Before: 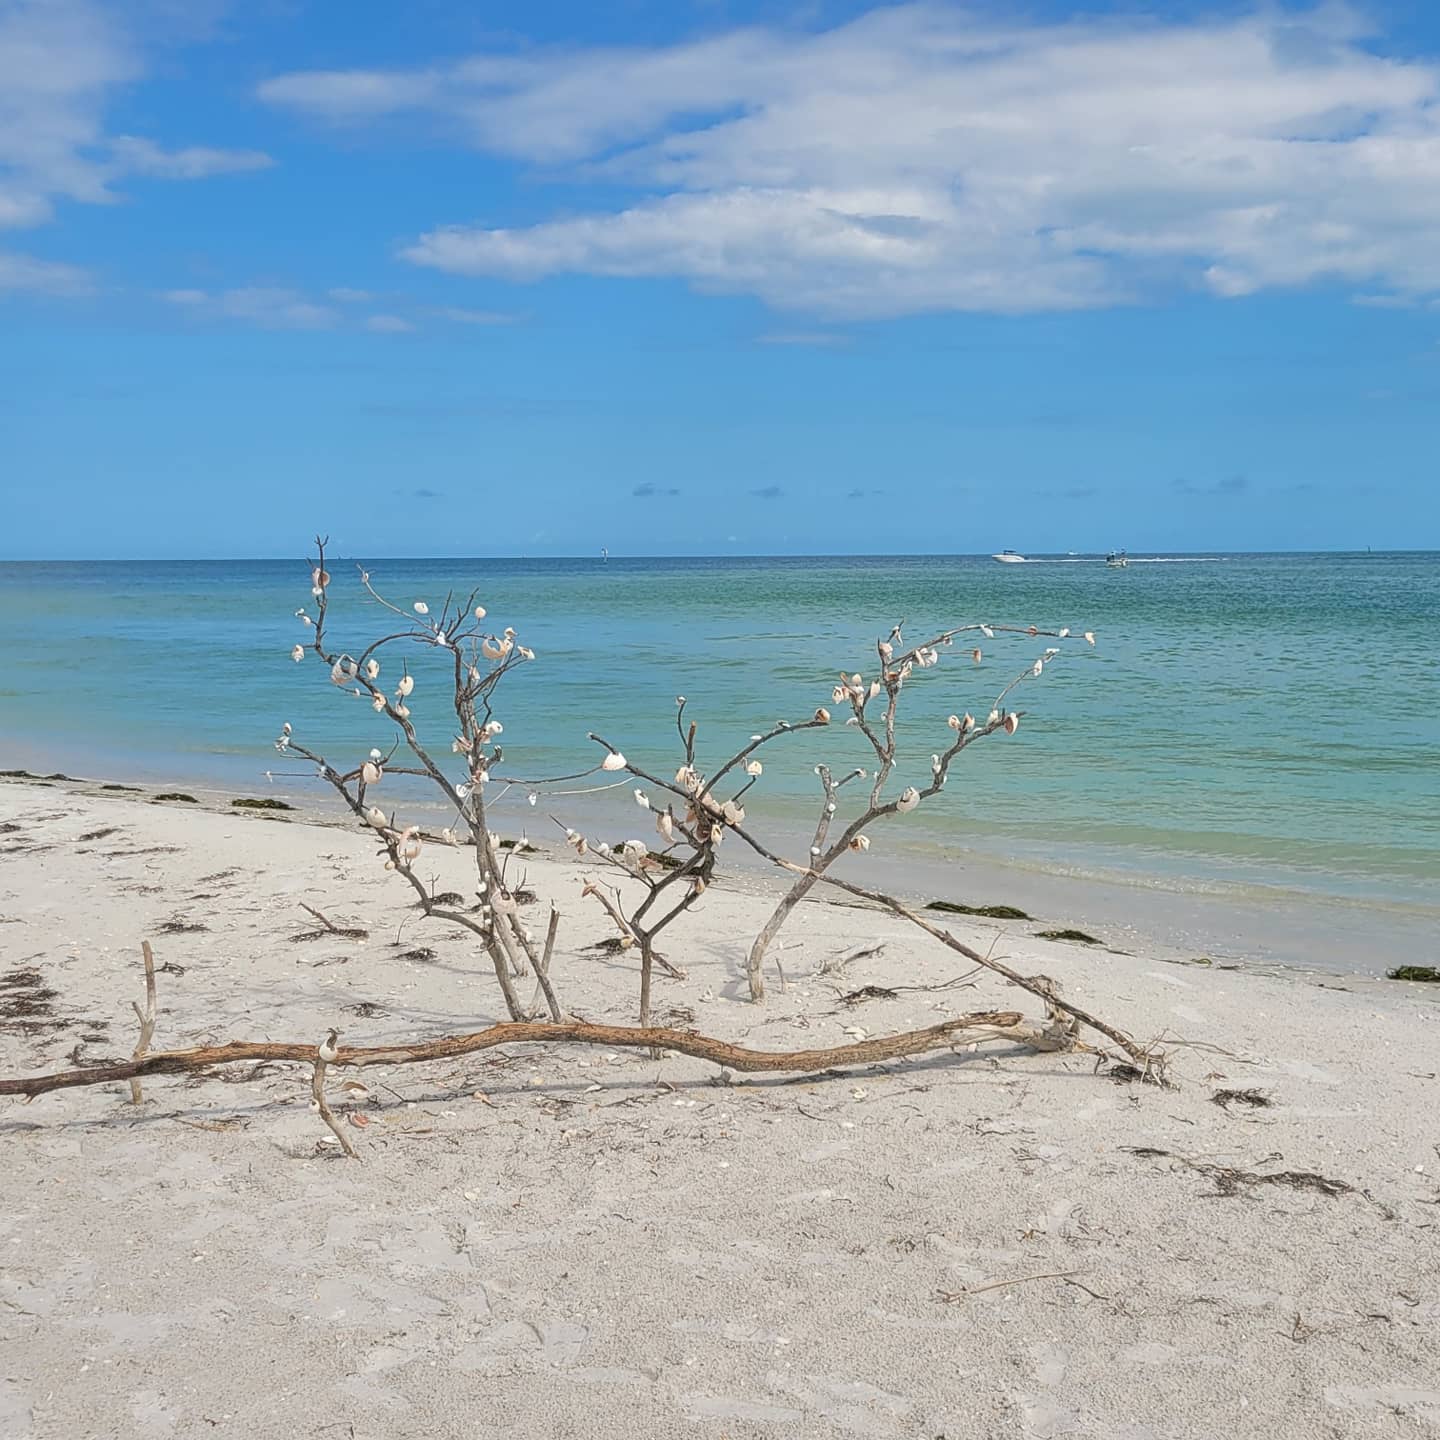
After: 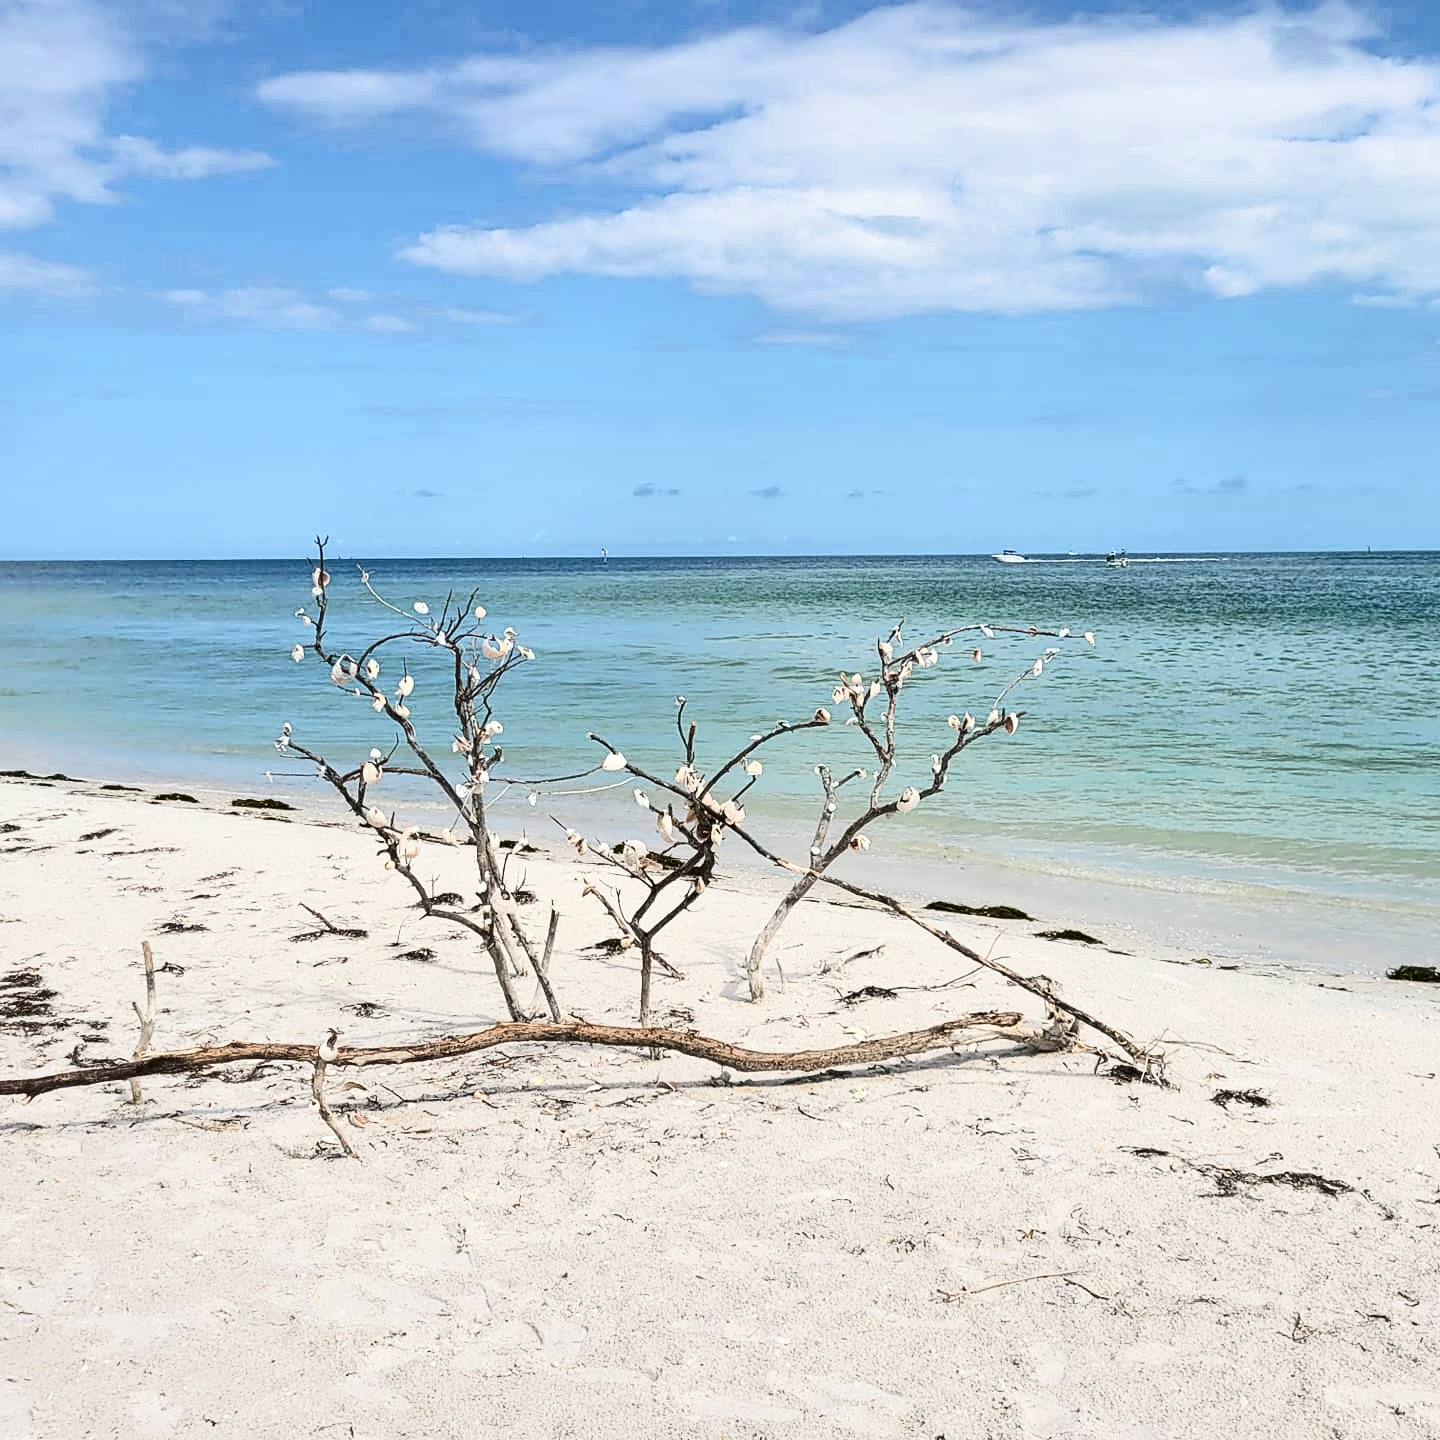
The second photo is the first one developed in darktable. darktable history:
contrast brightness saturation: contrast 0.483, saturation -0.09
